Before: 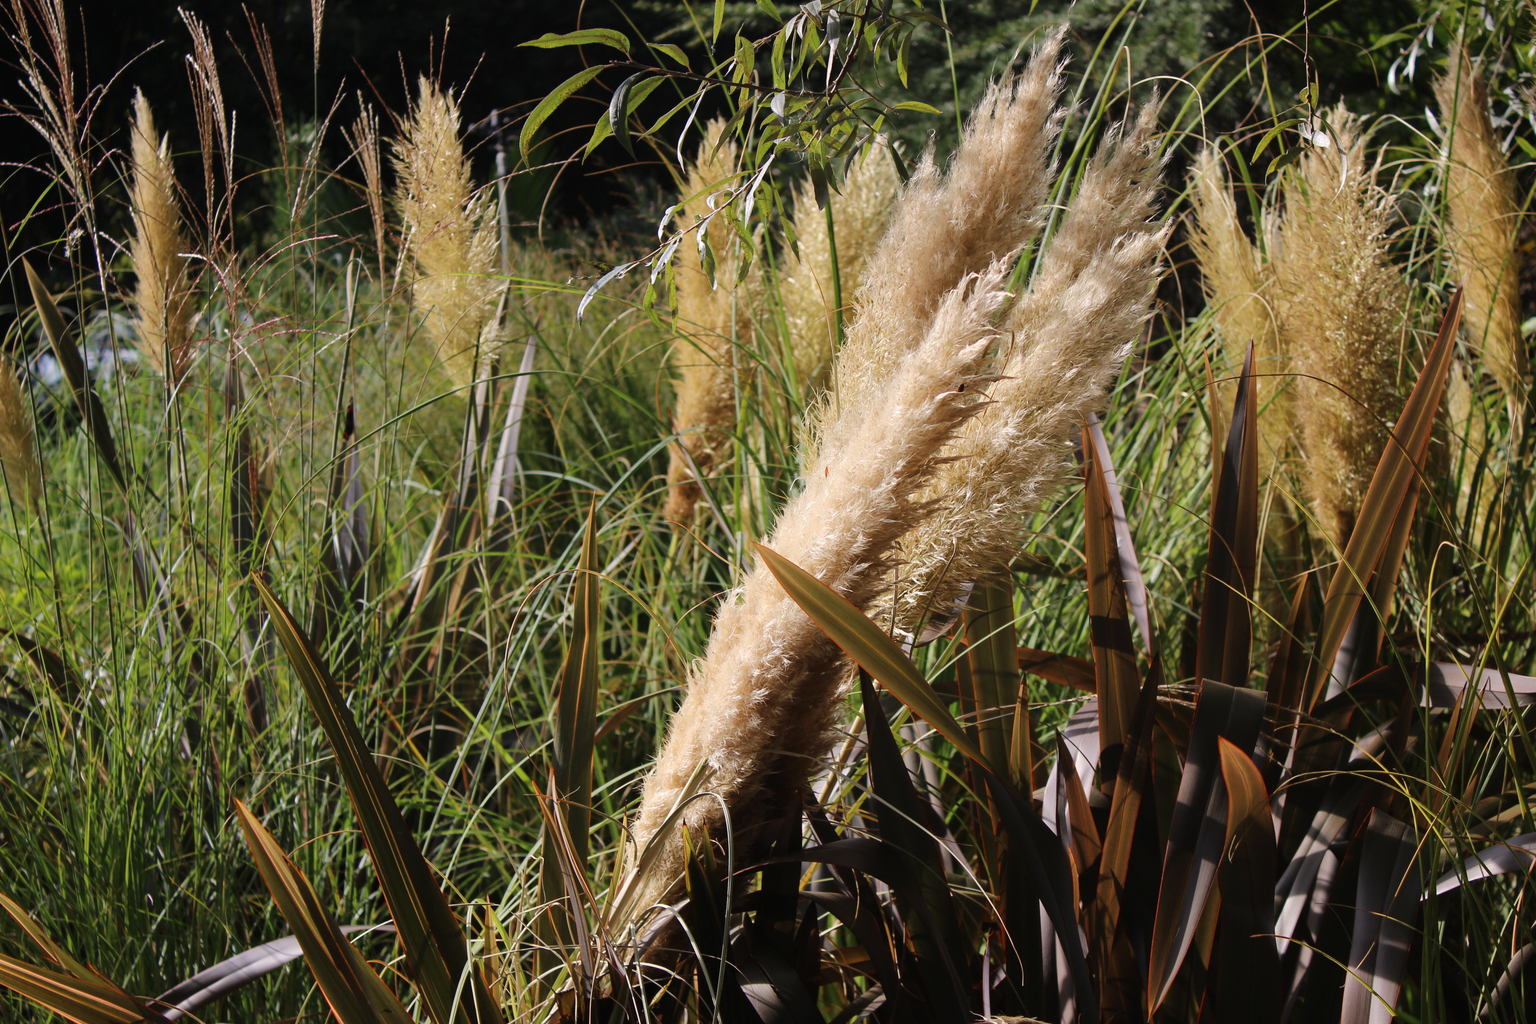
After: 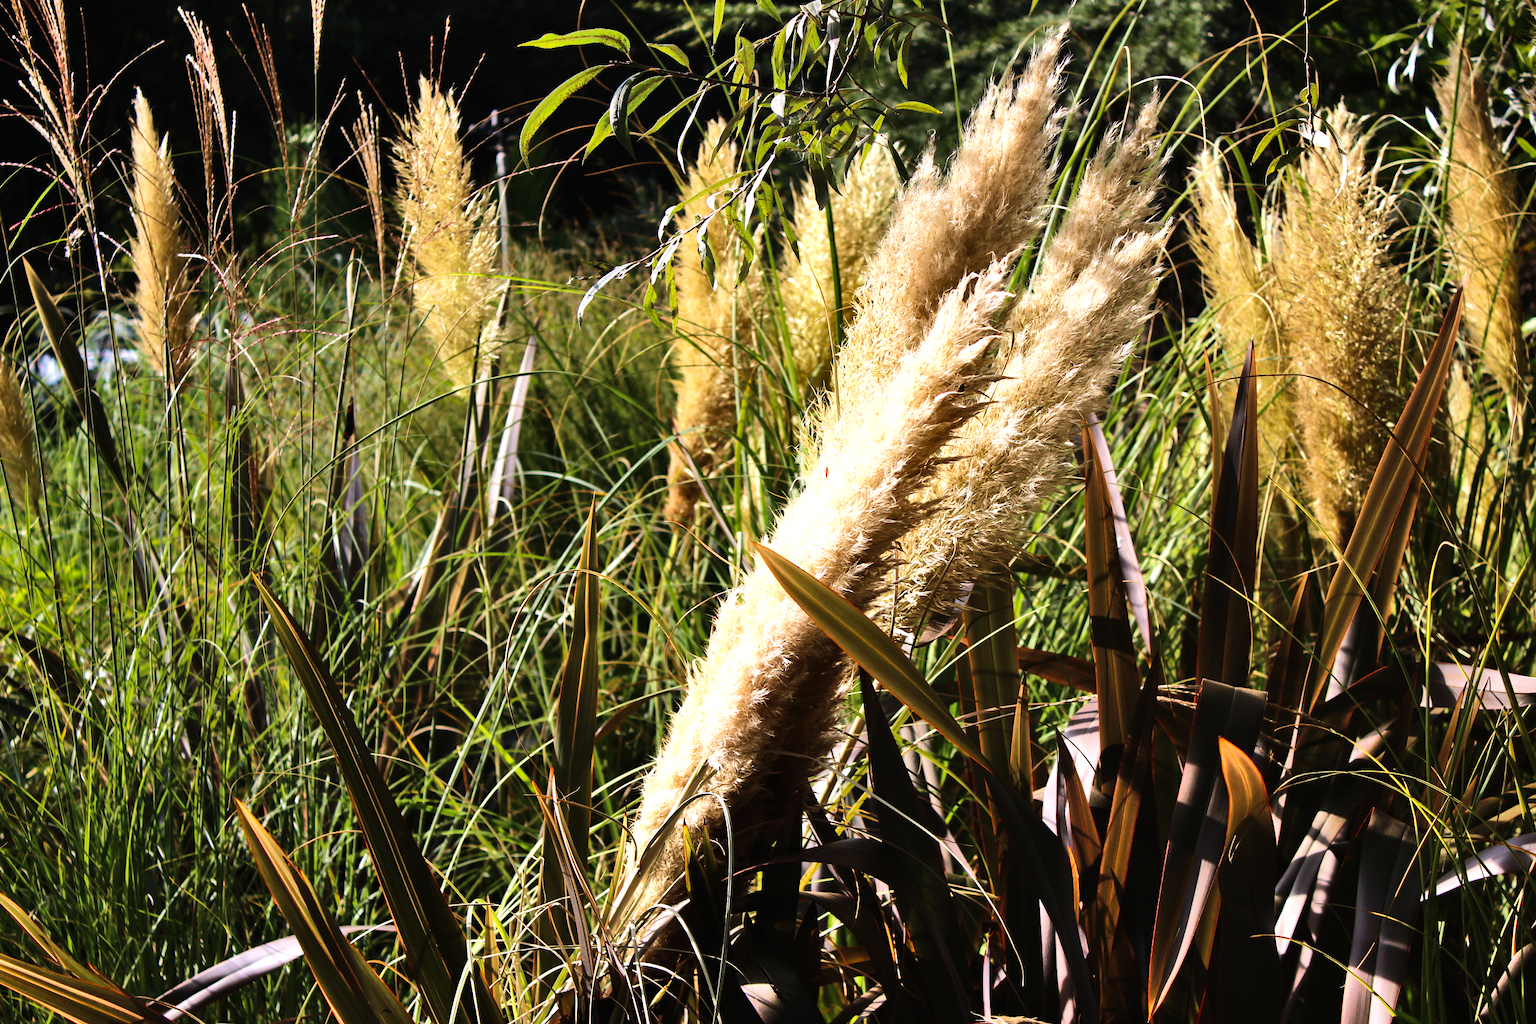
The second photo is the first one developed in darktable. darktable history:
shadows and highlights: soften with gaussian
color balance: output saturation 110%
velvia: on, module defaults
tone equalizer: -8 EV -1.08 EV, -7 EV -1.01 EV, -6 EV -0.867 EV, -5 EV -0.578 EV, -3 EV 0.578 EV, -2 EV 0.867 EV, -1 EV 1.01 EV, +0 EV 1.08 EV, edges refinement/feathering 500, mask exposure compensation -1.57 EV, preserve details no
